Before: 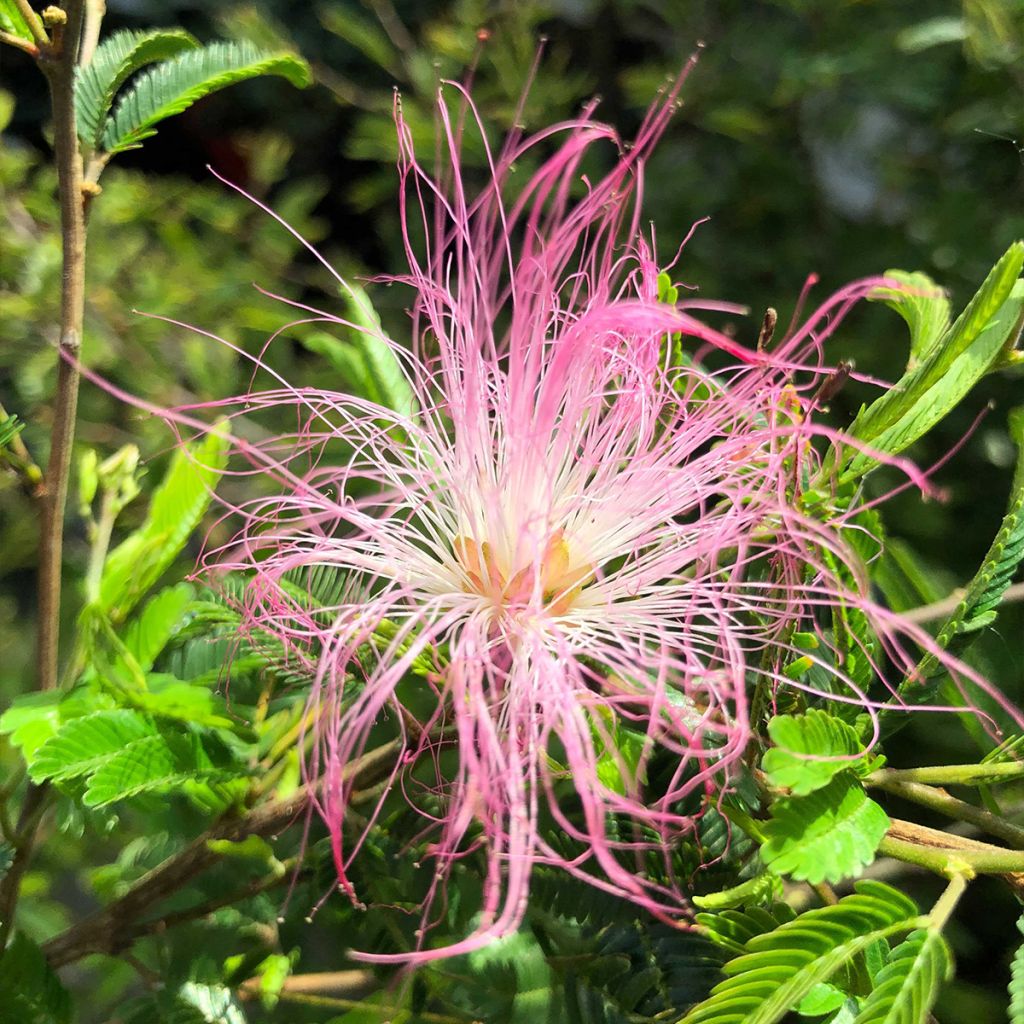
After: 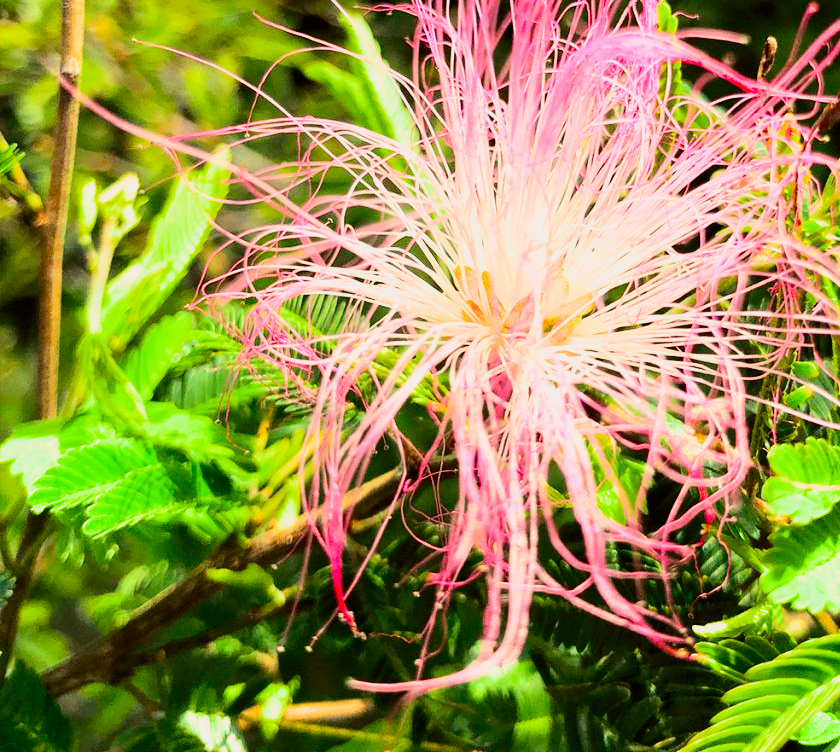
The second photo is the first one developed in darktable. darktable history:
crop: top 26.531%, right 17.959%
white balance: red 1.045, blue 0.932
filmic rgb: black relative exposure -12 EV, white relative exposure 2.8 EV, threshold 3 EV, target black luminance 0%, hardness 8.06, latitude 70.41%, contrast 1.14, highlights saturation mix 10%, shadows ↔ highlights balance -0.388%, color science v4 (2020), iterations of high-quality reconstruction 10, contrast in shadows soft, contrast in highlights soft, enable highlight reconstruction true
exposure: black level correction 0.003, exposure 0.383 EV, compensate highlight preservation false
tone curve: curves: ch0 [(0, 0.006) (0.184, 0.172) (0.405, 0.46) (0.456, 0.528) (0.634, 0.728) (0.877, 0.89) (0.984, 0.935)]; ch1 [(0, 0) (0.443, 0.43) (0.492, 0.495) (0.566, 0.582) (0.595, 0.606) (0.608, 0.609) (0.65, 0.677) (1, 1)]; ch2 [(0, 0) (0.33, 0.301) (0.421, 0.443) (0.447, 0.489) (0.492, 0.495) (0.537, 0.583) (0.586, 0.591) (0.663, 0.686) (1, 1)], color space Lab, independent channels, preserve colors none
